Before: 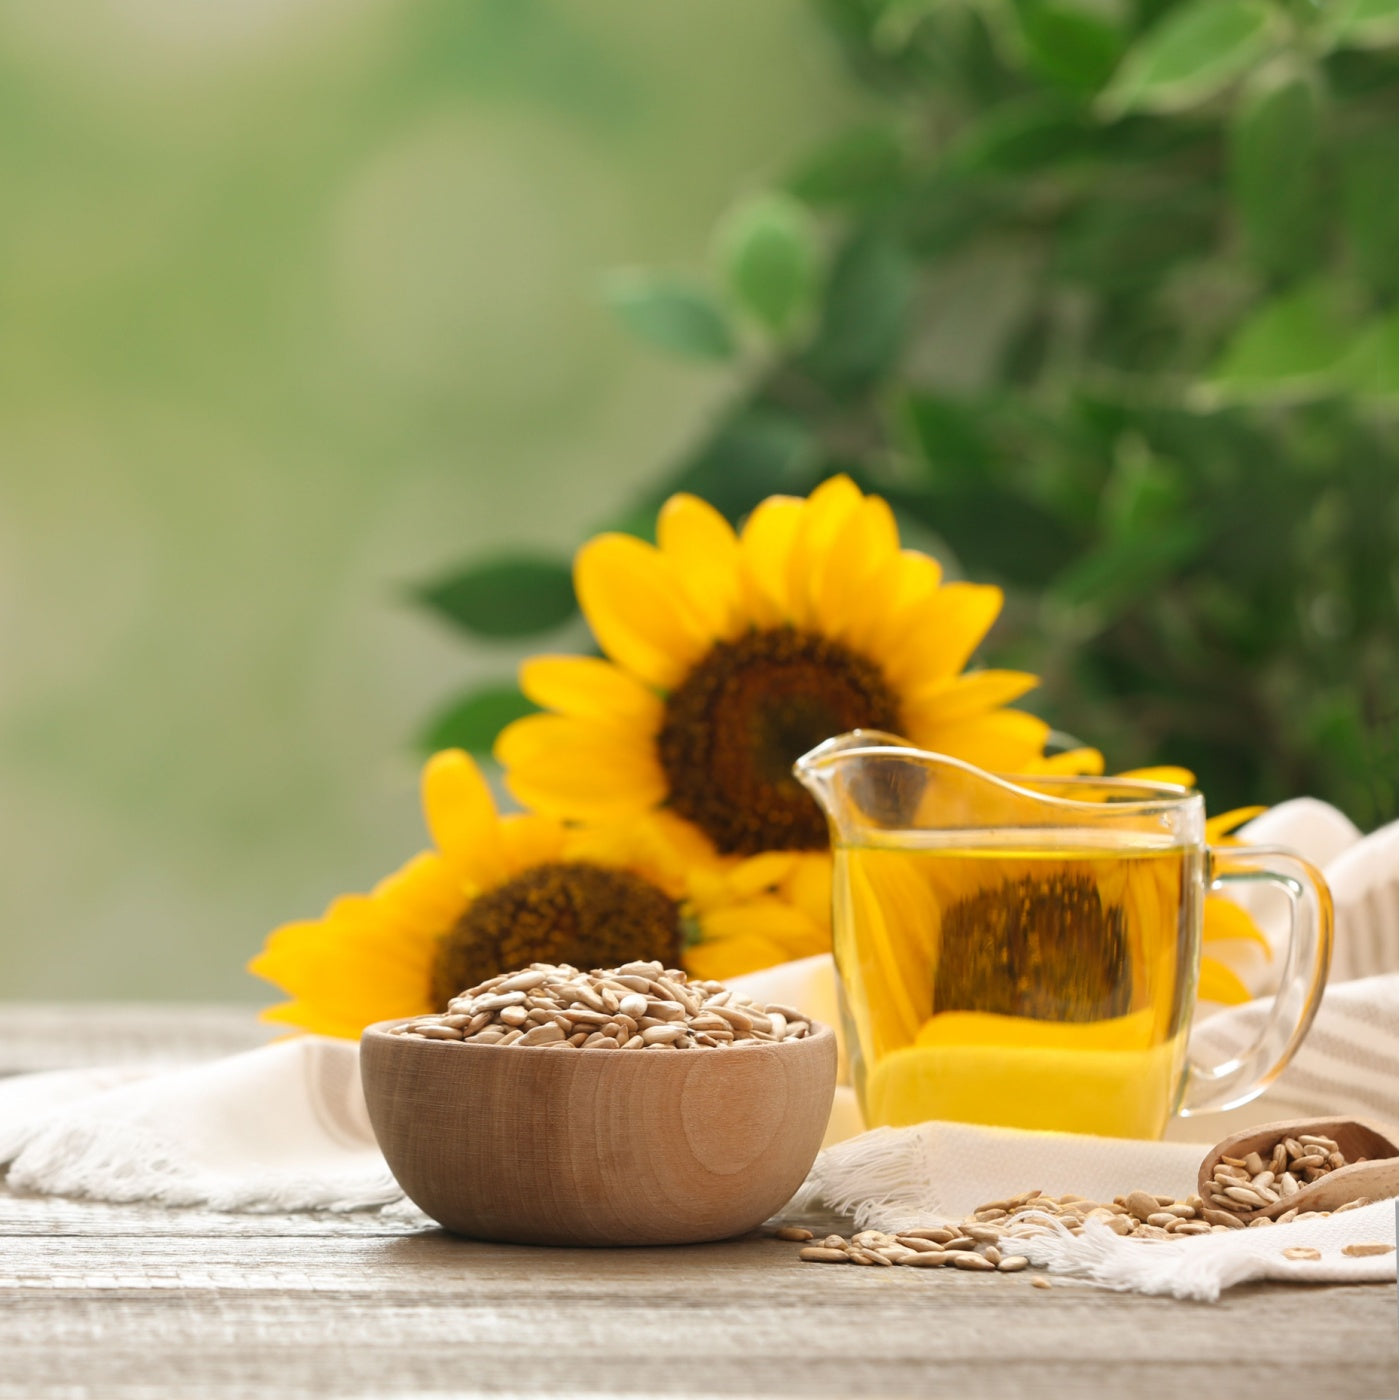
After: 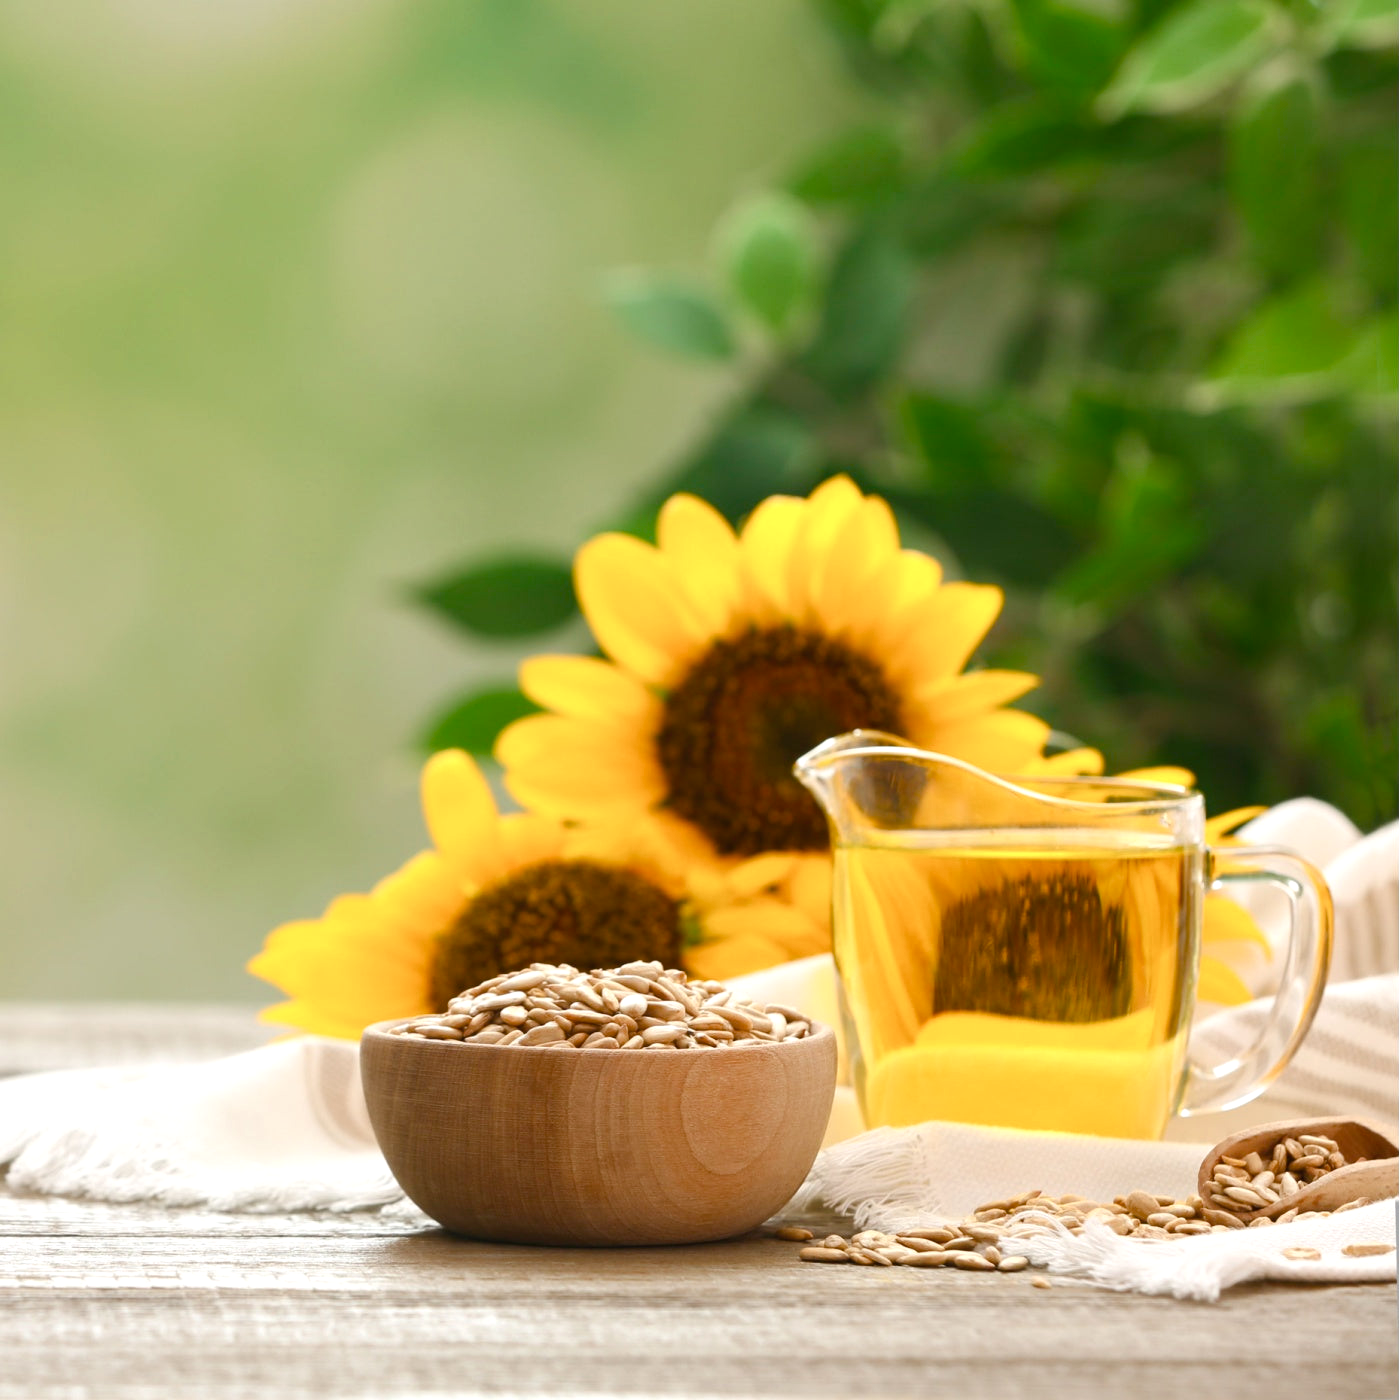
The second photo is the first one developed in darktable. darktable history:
color balance rgb "[modern colors]": linear chroma grading › shadows 32%, linear chroma grading › global chroma -2%, linear chroma grading › mid-tones 4%, perceptual saturation grading › global saturation -2%, perceptual saturation grading › highlights -8%, perceptual saturation grading › mid-tones 8%, perceptual saturation grading › shadows 4%, perceptual brilliance grading › highlights 8%, perceptual brilliance grading › mid-tones 4%, perceptual brilliance grading › shadows 2%, global vibrance 16%, saturation formula JzAzBz (2021)
